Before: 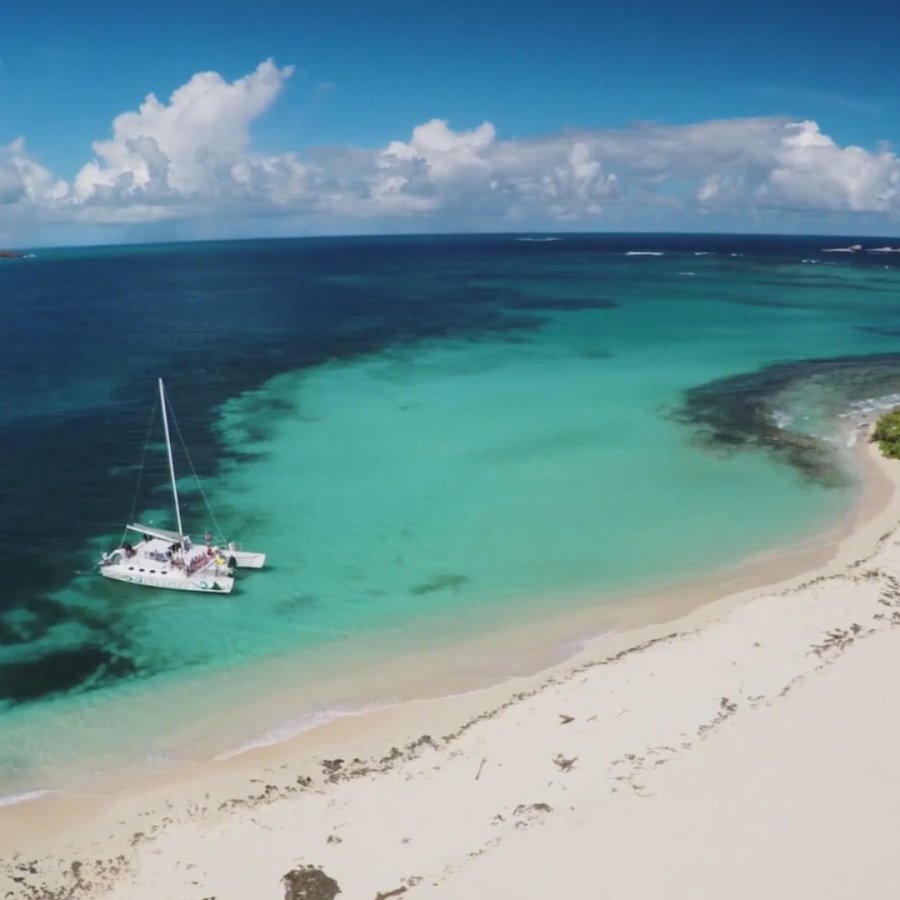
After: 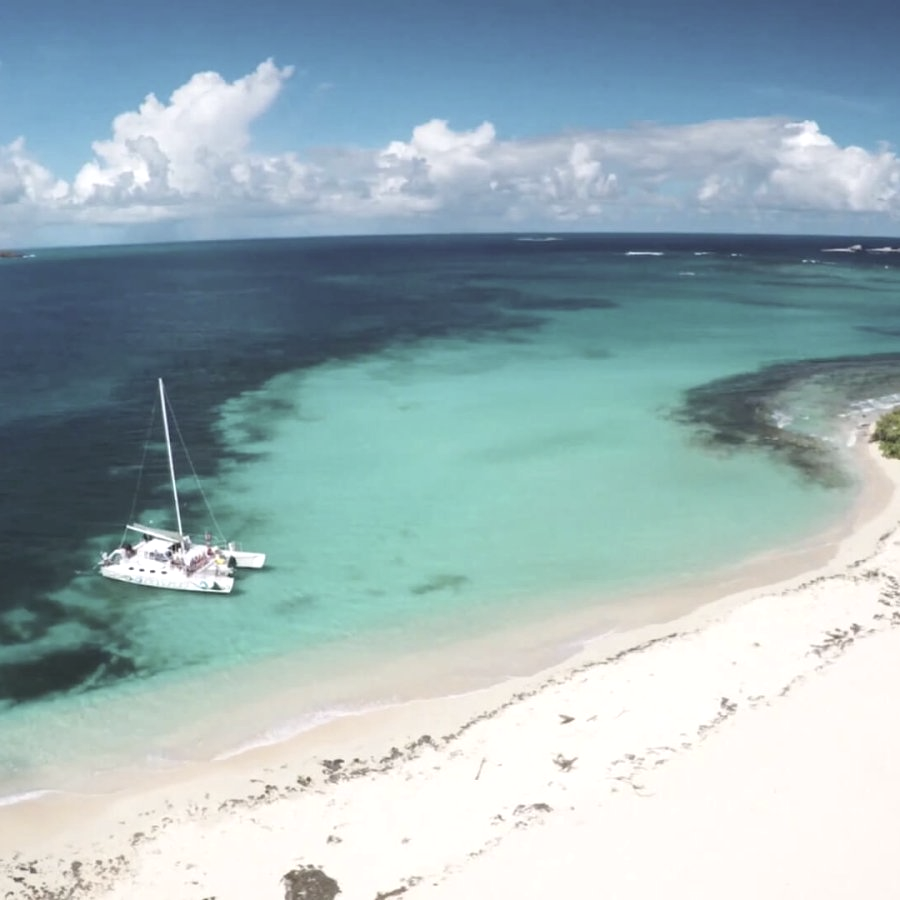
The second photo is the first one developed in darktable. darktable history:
contrast brightness saturation: contrast -0.06, saturation -0.4
exposure: black level correction 0, exposure 0.691 EV, compensate highlight preservation false
